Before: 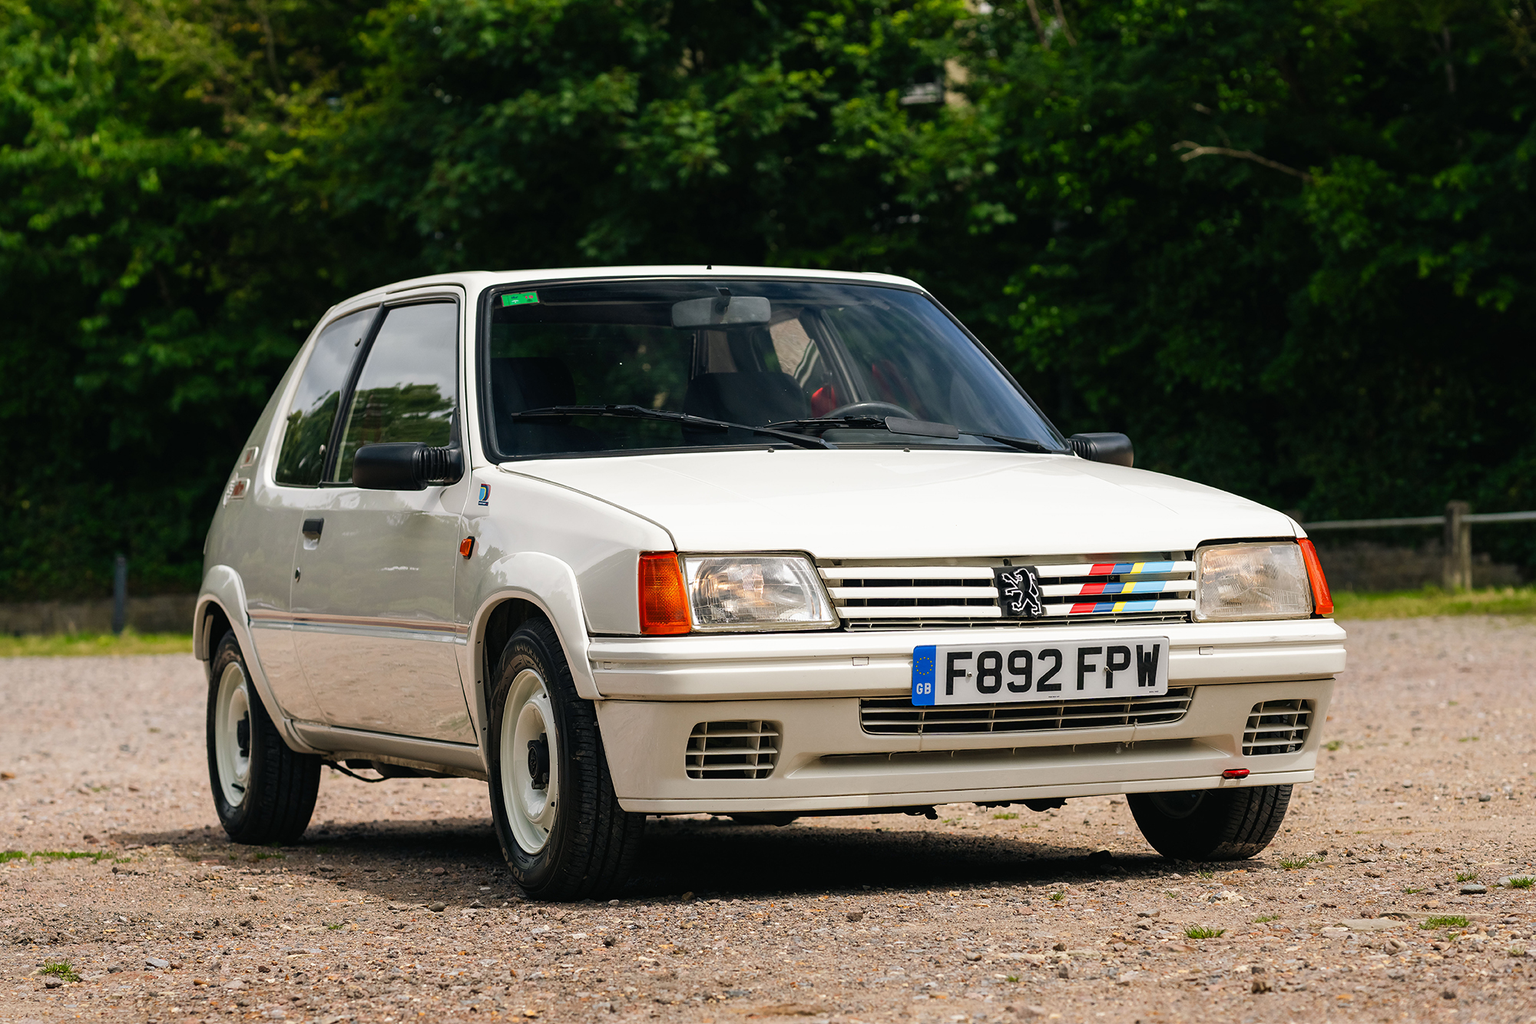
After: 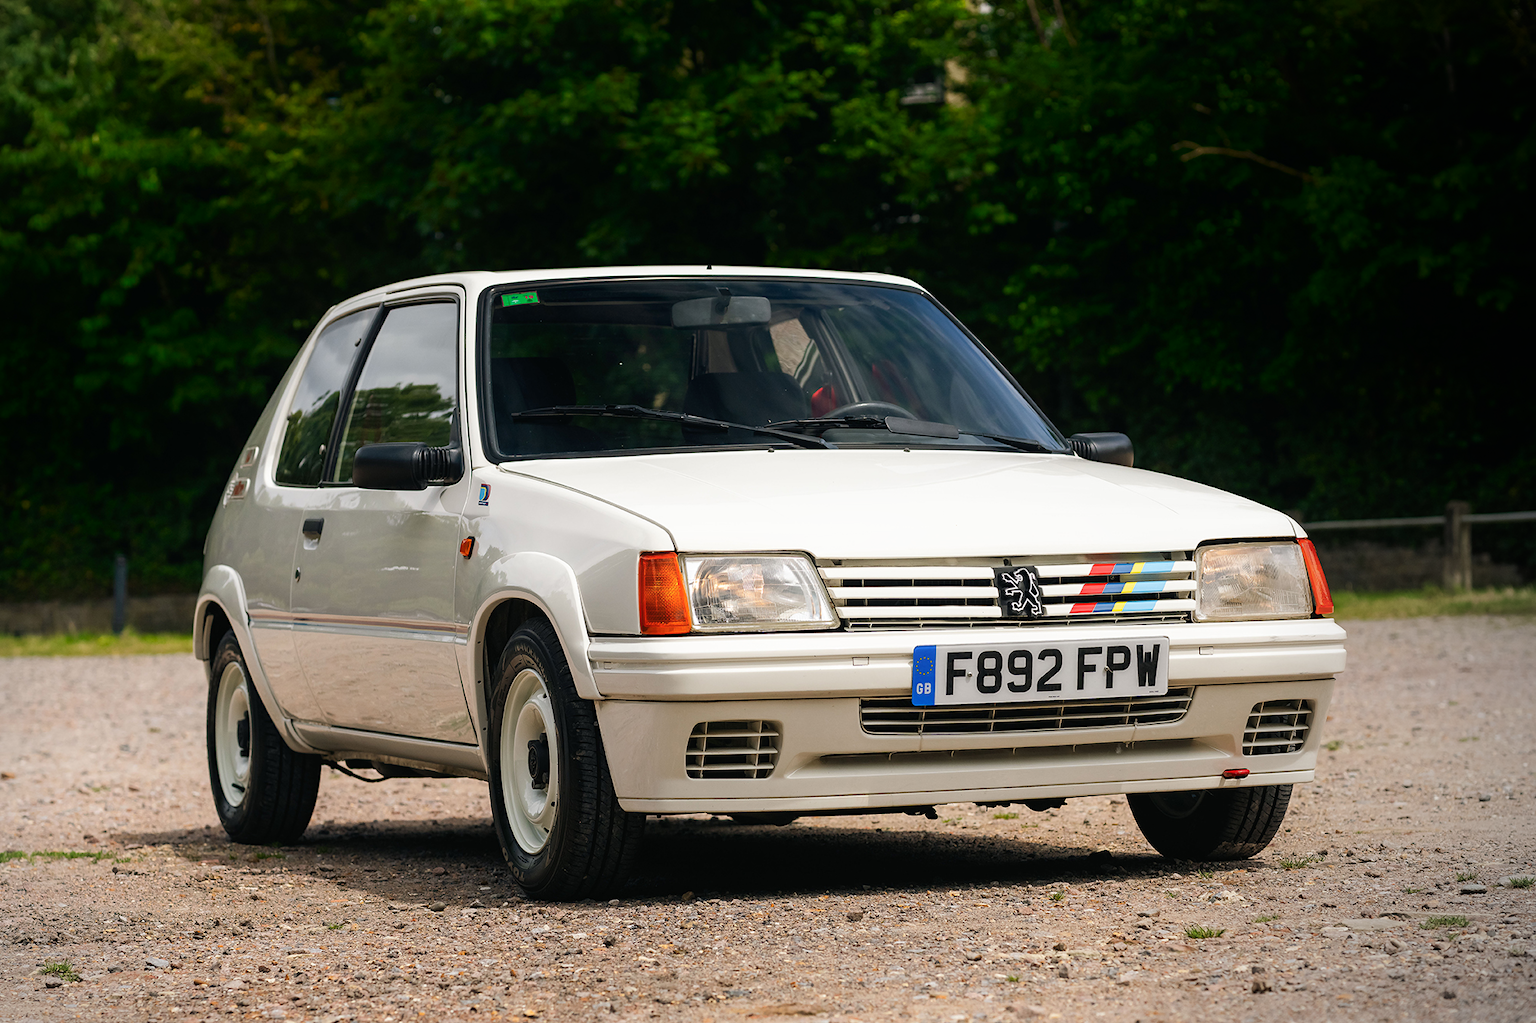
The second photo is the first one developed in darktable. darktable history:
shadows and highlights: shadows -40.15, highlights 62.88, soften with gaussian
vignetting: center (-0.15, 0.013)
